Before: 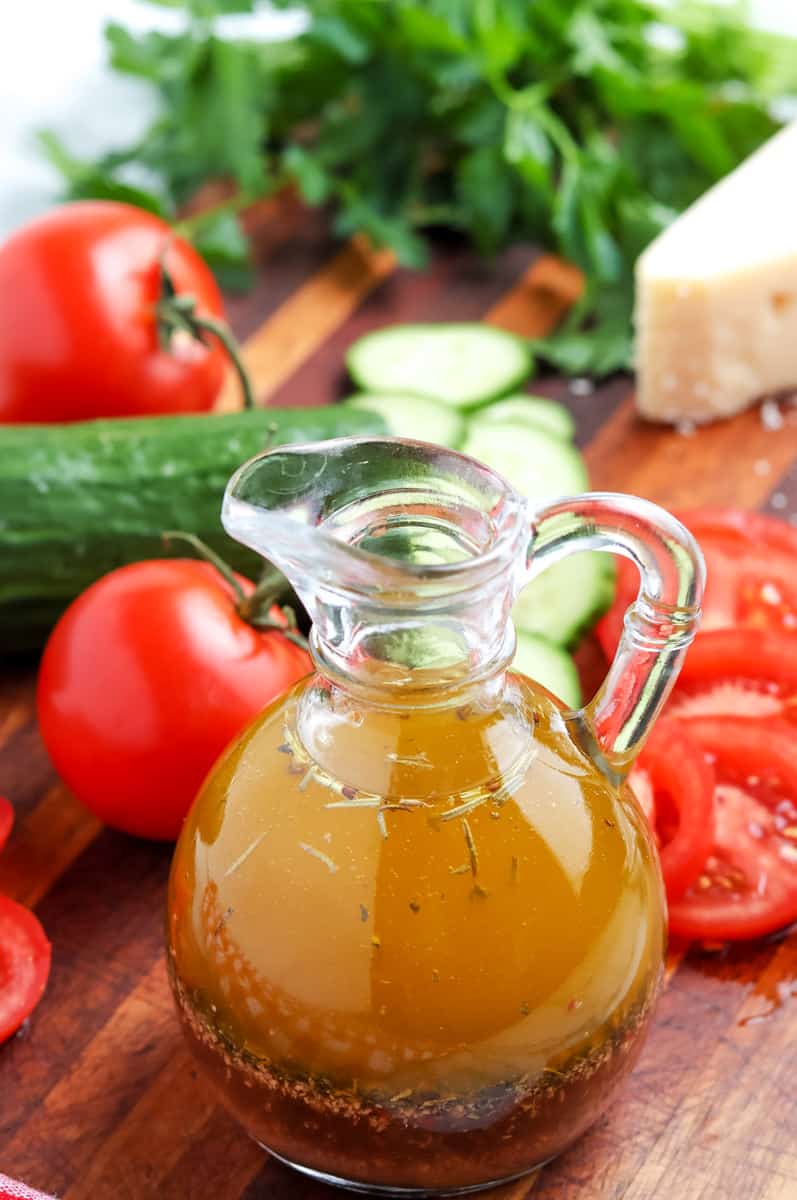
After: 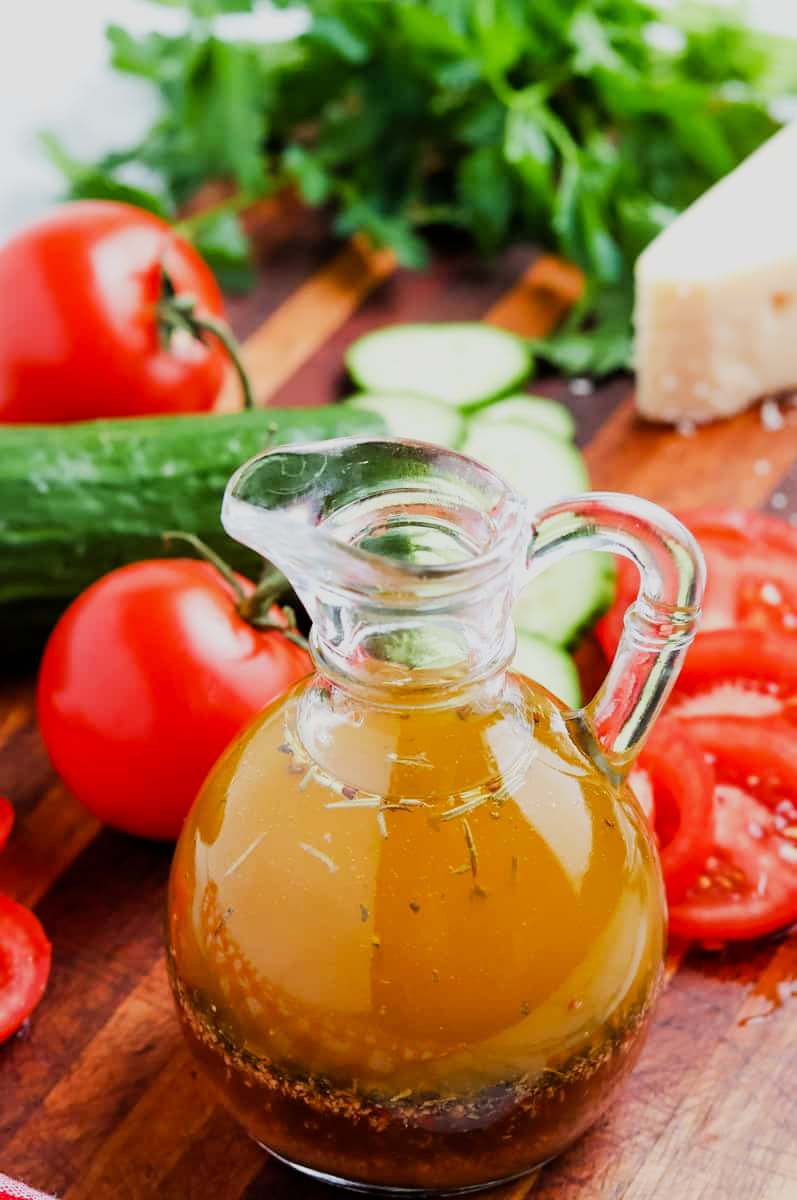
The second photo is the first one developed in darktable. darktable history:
sigmoid: on, module defaults
